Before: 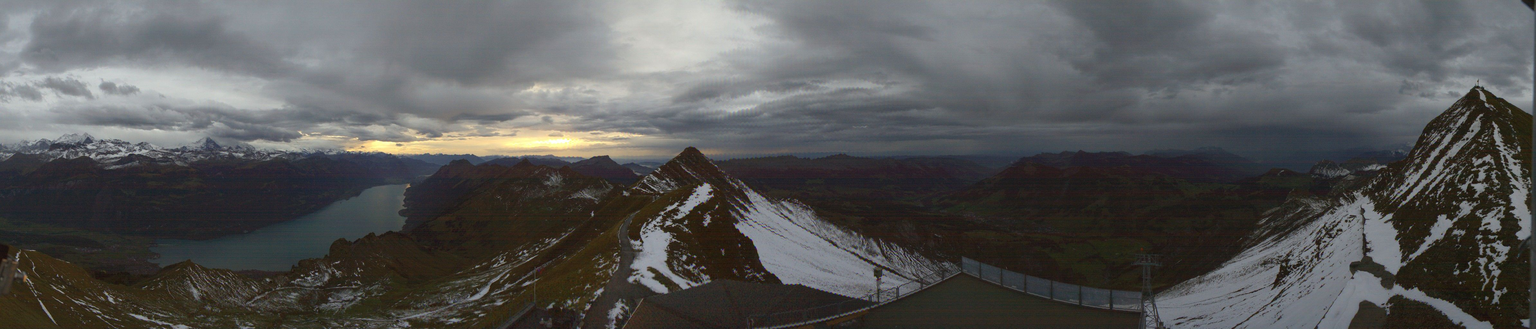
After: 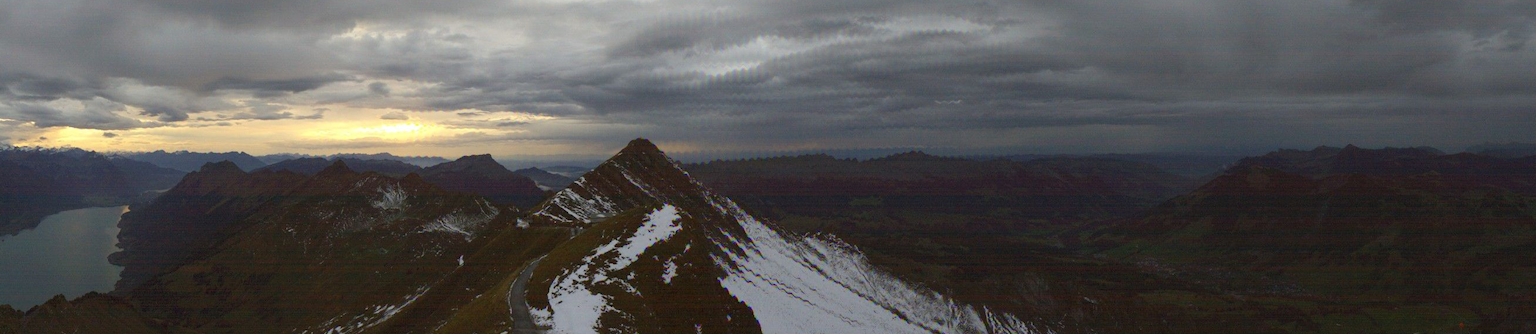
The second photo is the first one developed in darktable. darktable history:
crop and rotate: left 22.095%, top 21.673%, right 22.977%, bottom 22.48%
